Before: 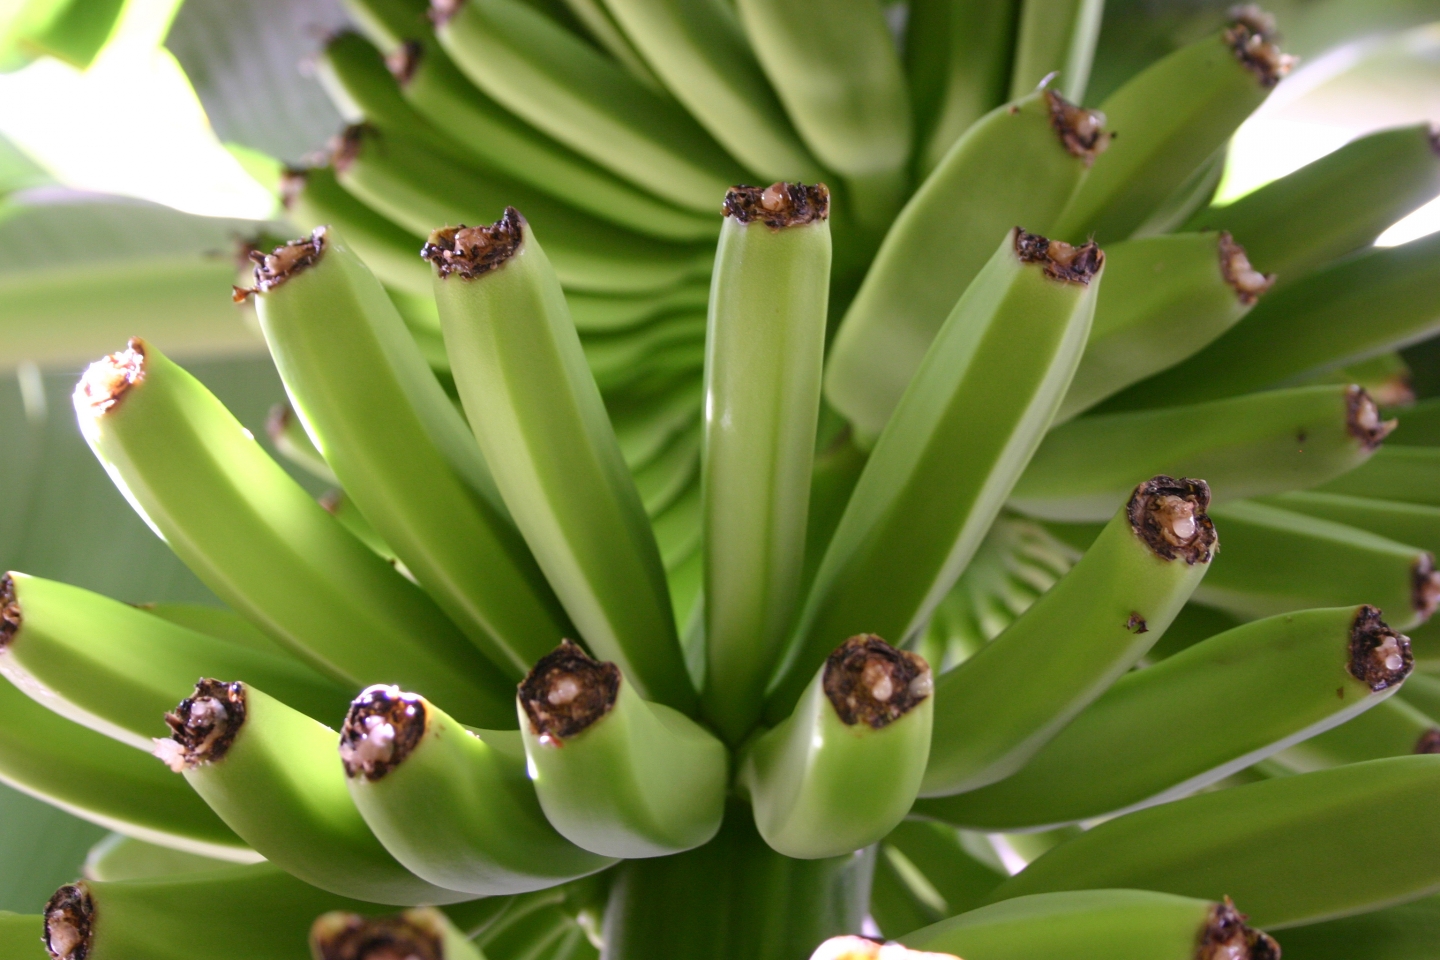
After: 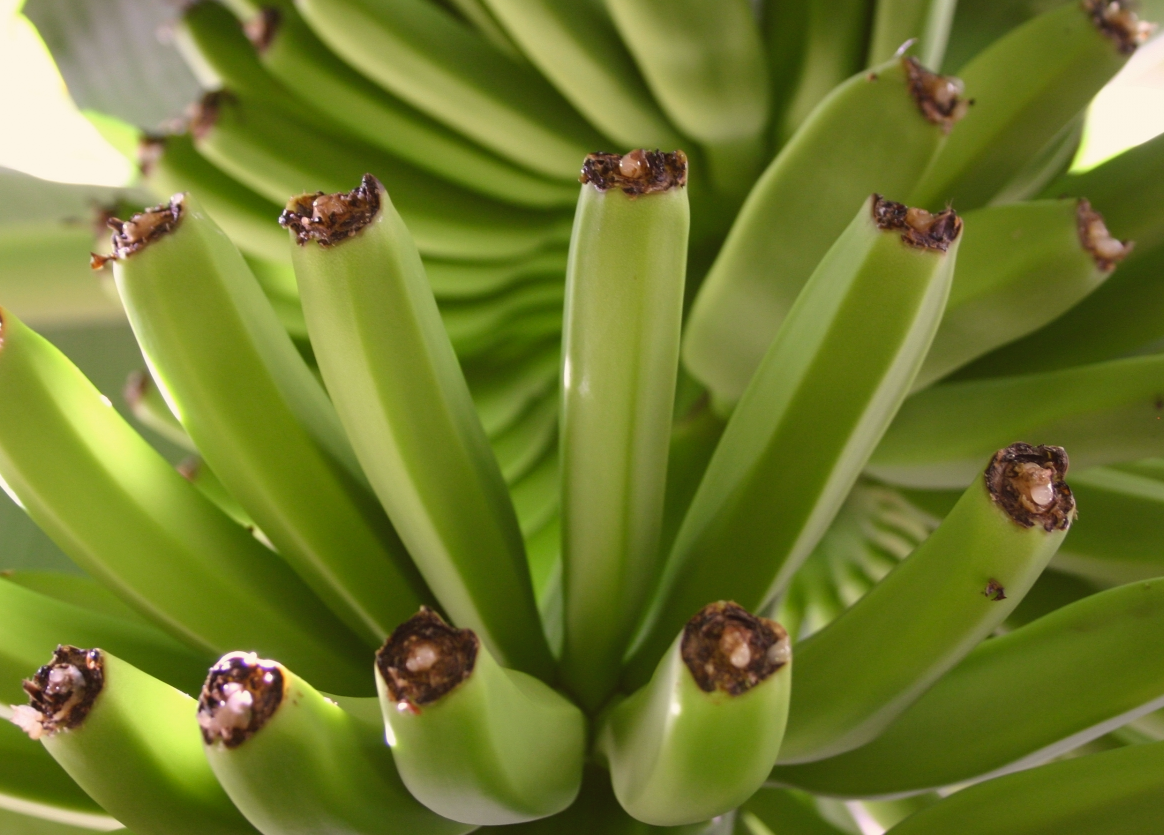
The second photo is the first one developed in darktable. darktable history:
crop: left 9.929%, top 3.475%, right 9.188%, bottom 9.529%
color balance: lift [1.005, 1.002, 0.998, 0.998], gamma [1, 1.021, 1.02, 0.979], gain [0.923, 1.066, 1.056, 0.934]
